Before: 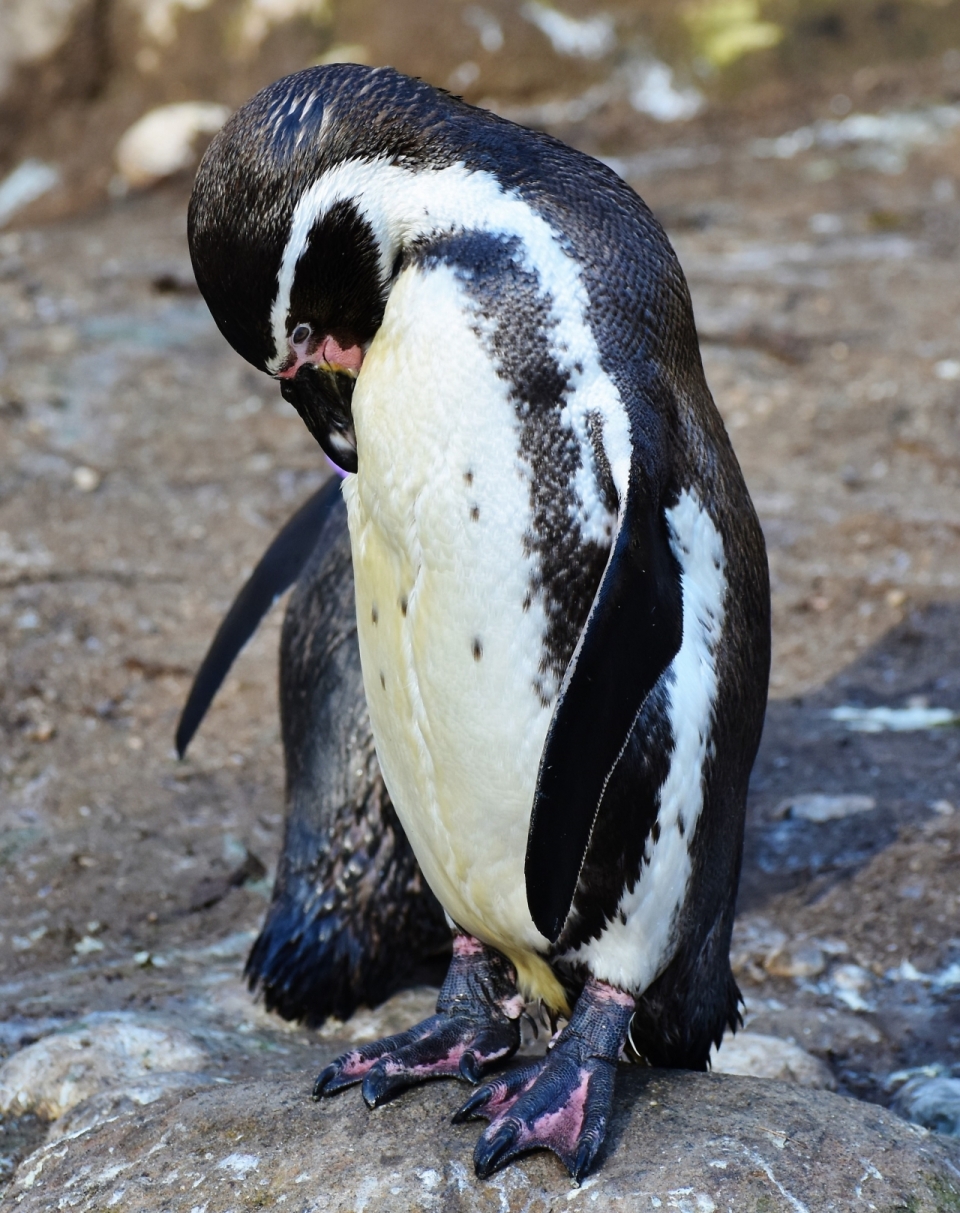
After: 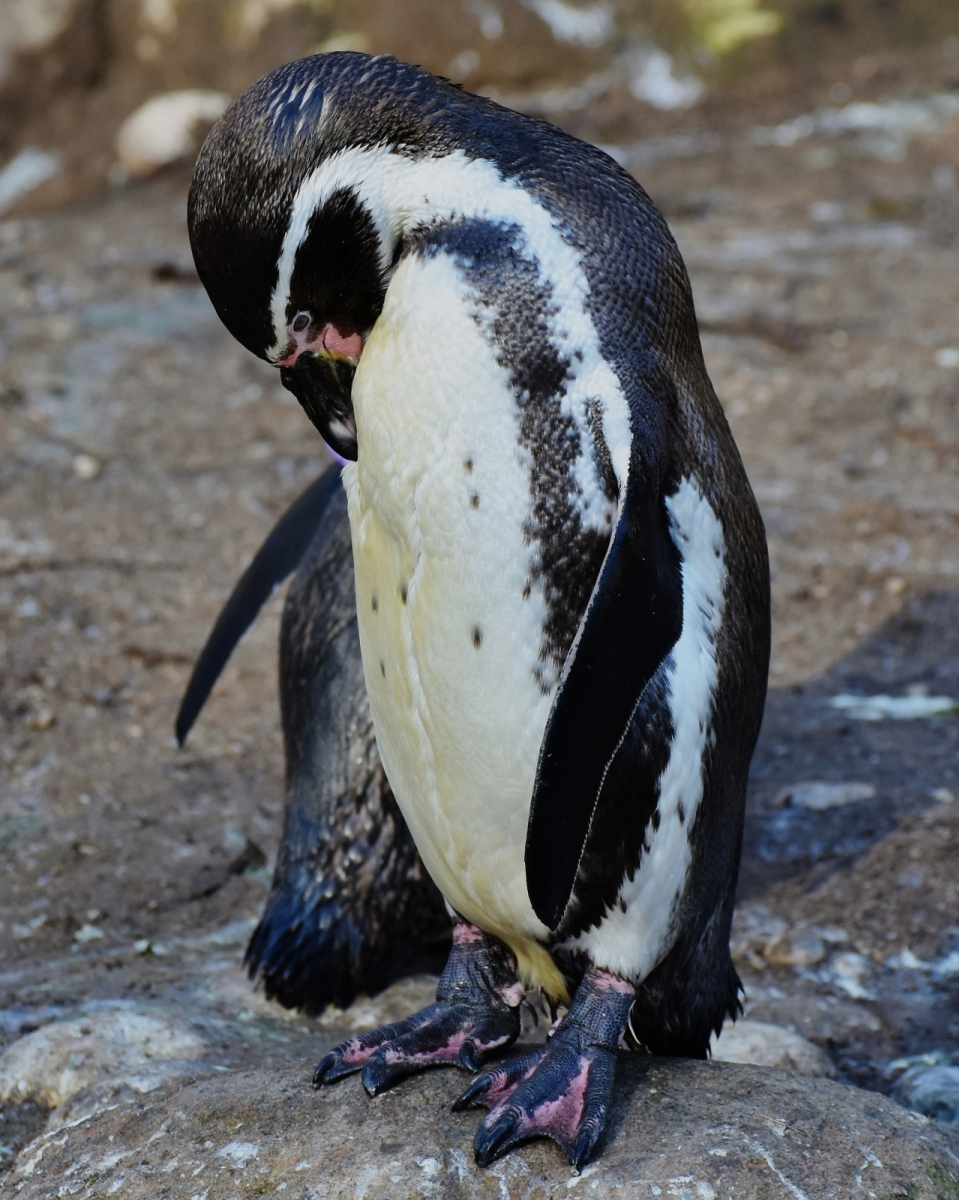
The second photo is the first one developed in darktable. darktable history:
exposure: exposure -0.462 EV, compensate highlight preservation false
crop: top 1.049%, right 0.001%
